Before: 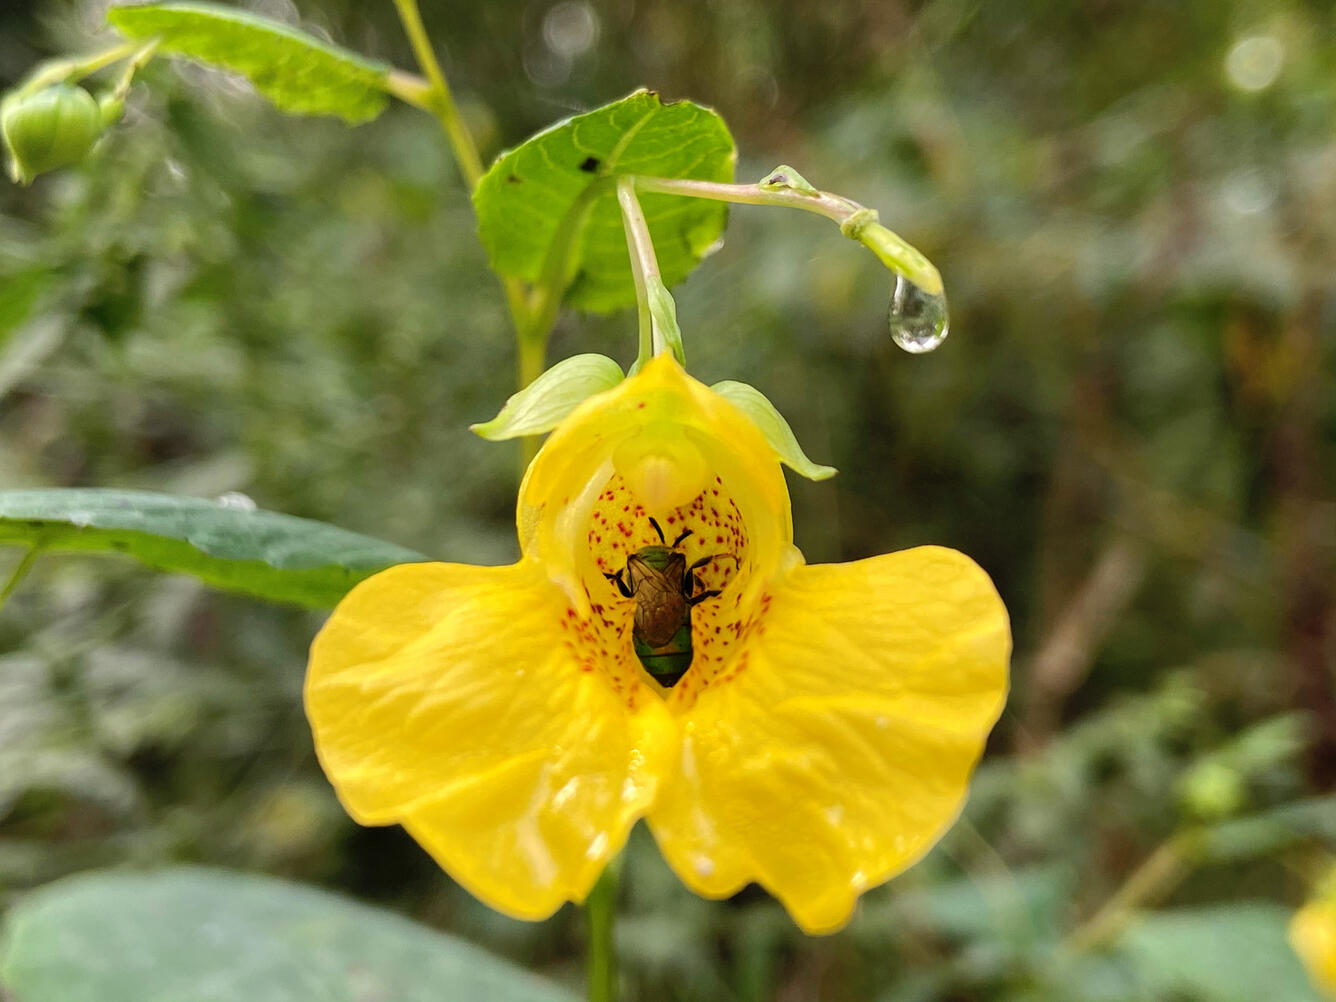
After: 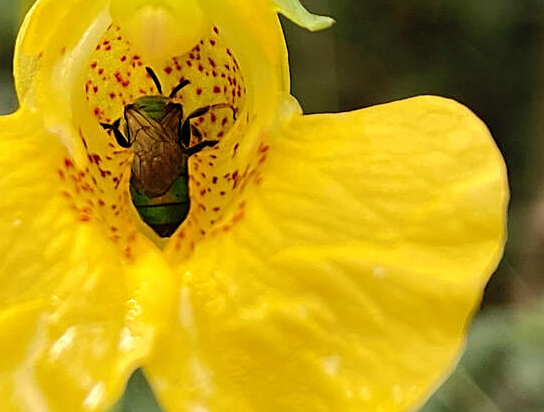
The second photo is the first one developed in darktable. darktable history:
crop: left 37.663%, top 44.986%, right 20.652%, bottom 13.816%
sharpen: on, module defaults
